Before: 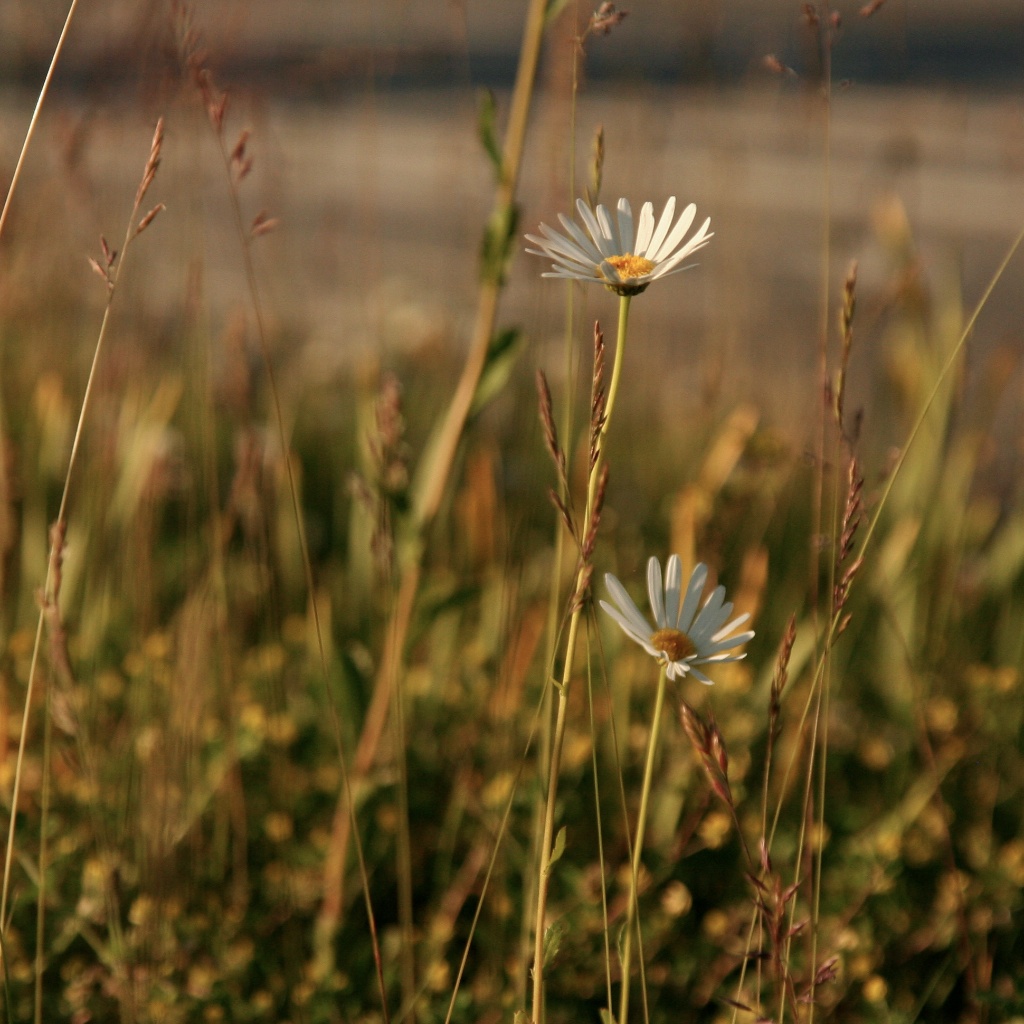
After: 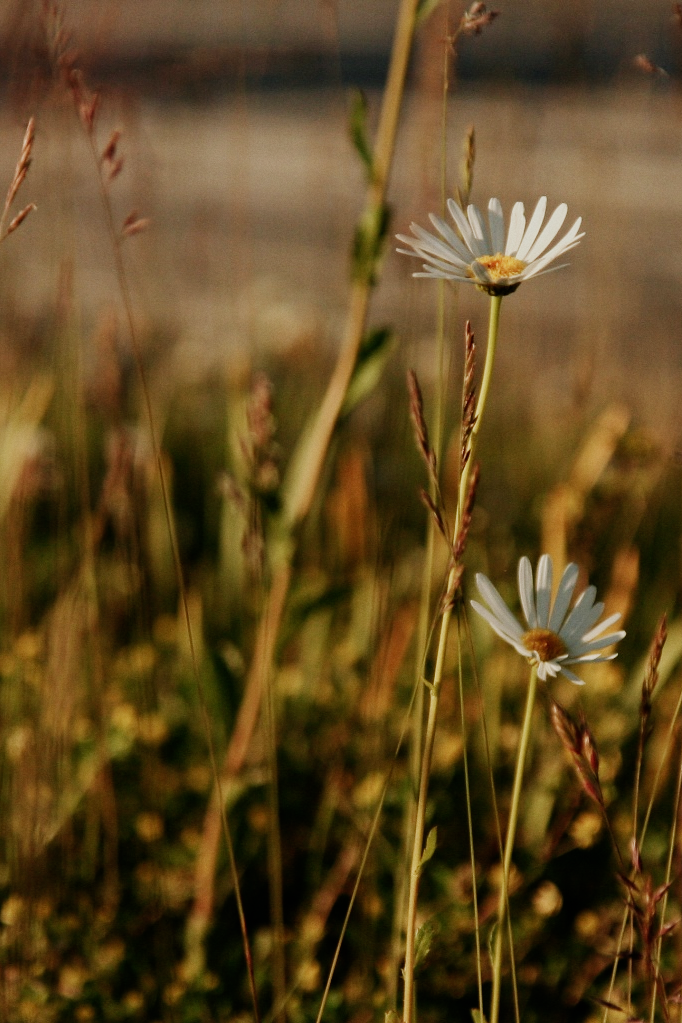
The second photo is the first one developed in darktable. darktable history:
crop and rotate: left 12.648%, right 20.685%
grain: coarseness 0.09 ISO, strength 10%
sigmoid: skew -0.2, preserve hue 0%, red attenuation 0.1, red rotation 0.035, green attenuation 0.1, green rotation -0.017, blue attenuation 0.15, blue rotation -0.052, base primaries Rec2020
